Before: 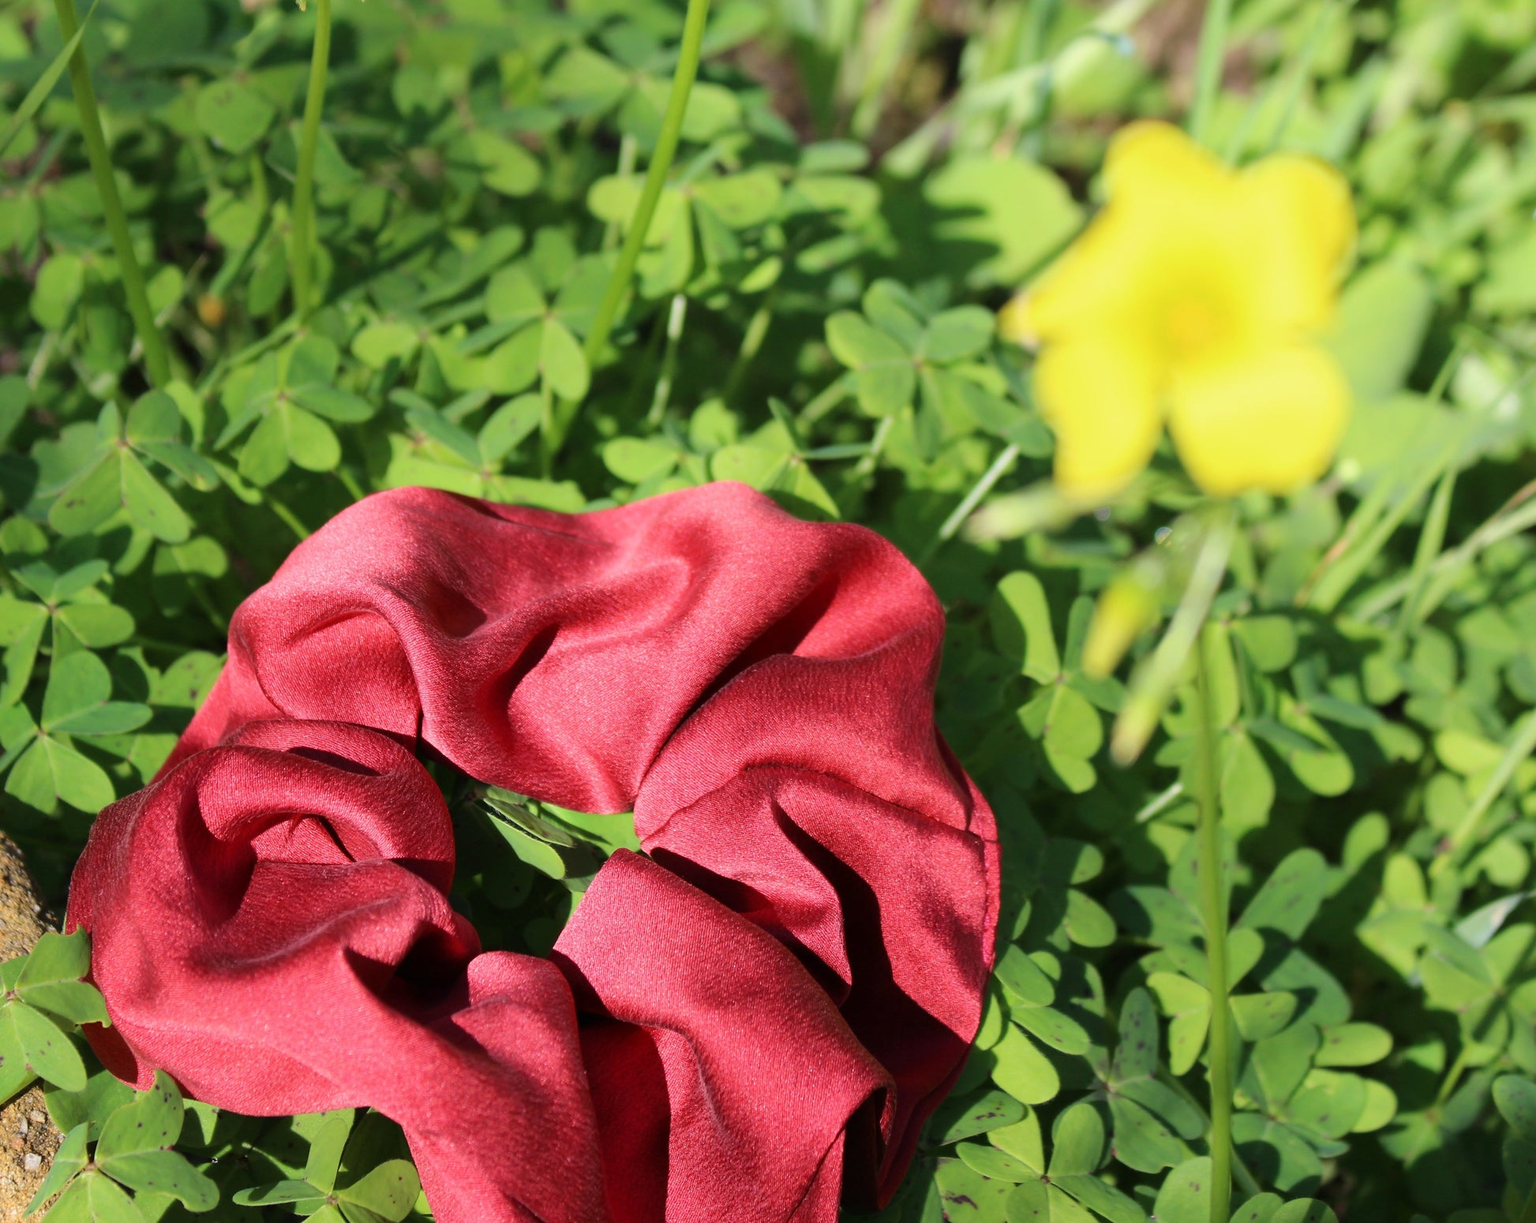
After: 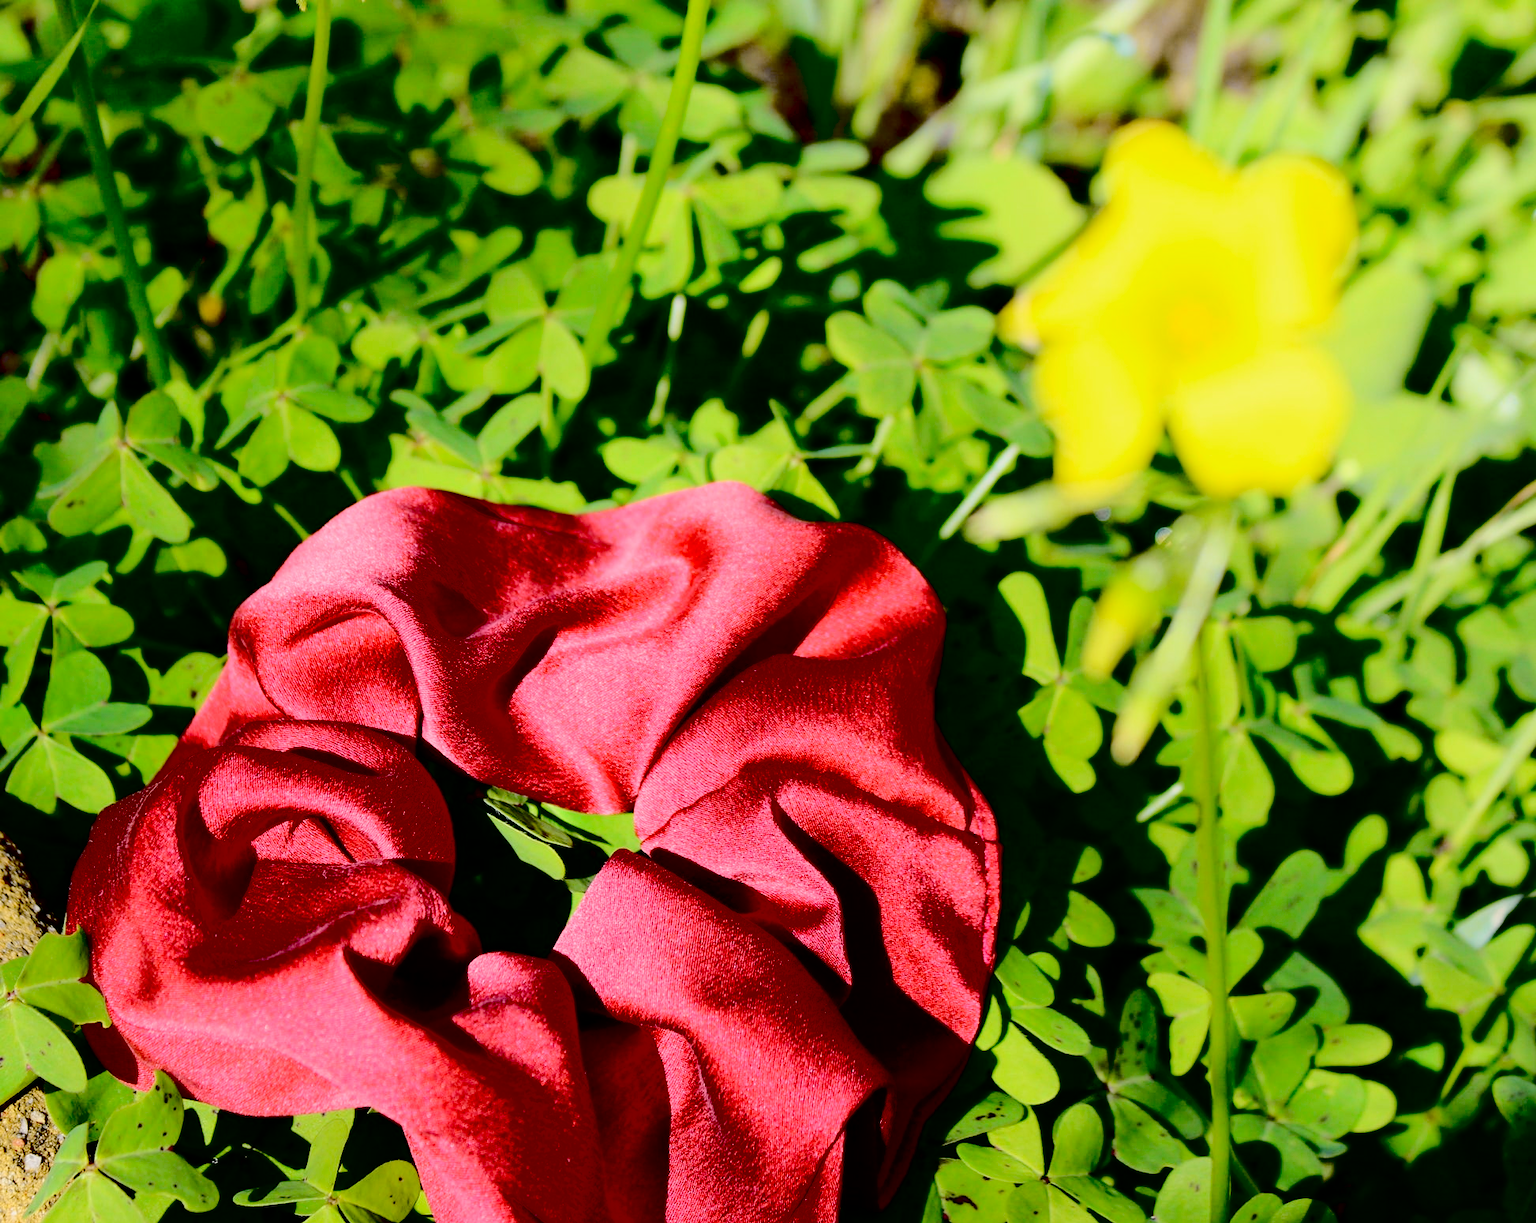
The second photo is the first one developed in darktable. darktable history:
exposure: black level correction 0.056, exposure -0.039 EV, compensate highlight preservation false
tone curve: curves: ch0 [(0, 0) (0.094, 0.039) (0.243, 0.155) (0.411, 0.482) (0.479, 0.583) (0.654, 0.742) (0.793, 0.851) (0.994, 0.974)]; ch1 [(0, 0) (0.161, 0.092) (0.35, 0.33) (0.392, 0.392) (0.456, 0.456) (0.505, 0.502) (0.537, 0.518) (0.553, 0.53) (0.573, 0.569) (0.718, 0.718) (1, 1)]; ch2 [(0, 0) (0.346, 0.362) (0.411, 0.412) (0.502, 0.502) (0.531, 0.521) (0.576, 0.553) (0.615, 0.621) (1, 1)], color space Lab, independent channels, preserve colors none
